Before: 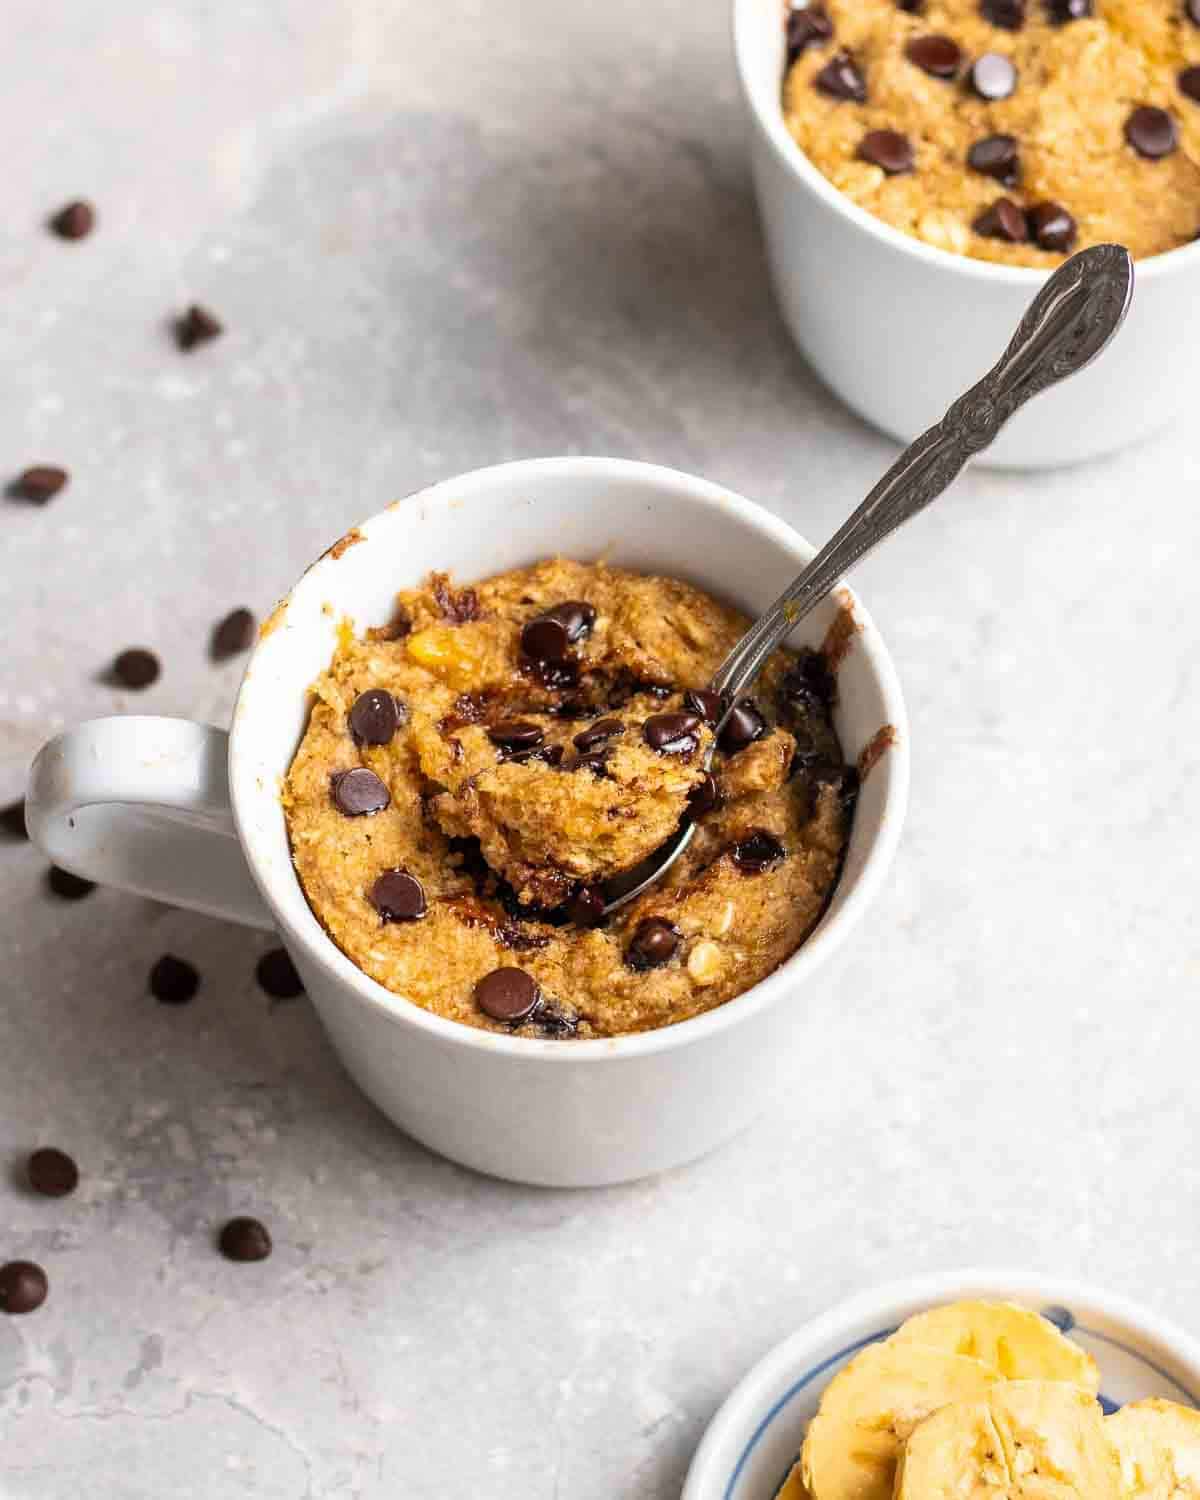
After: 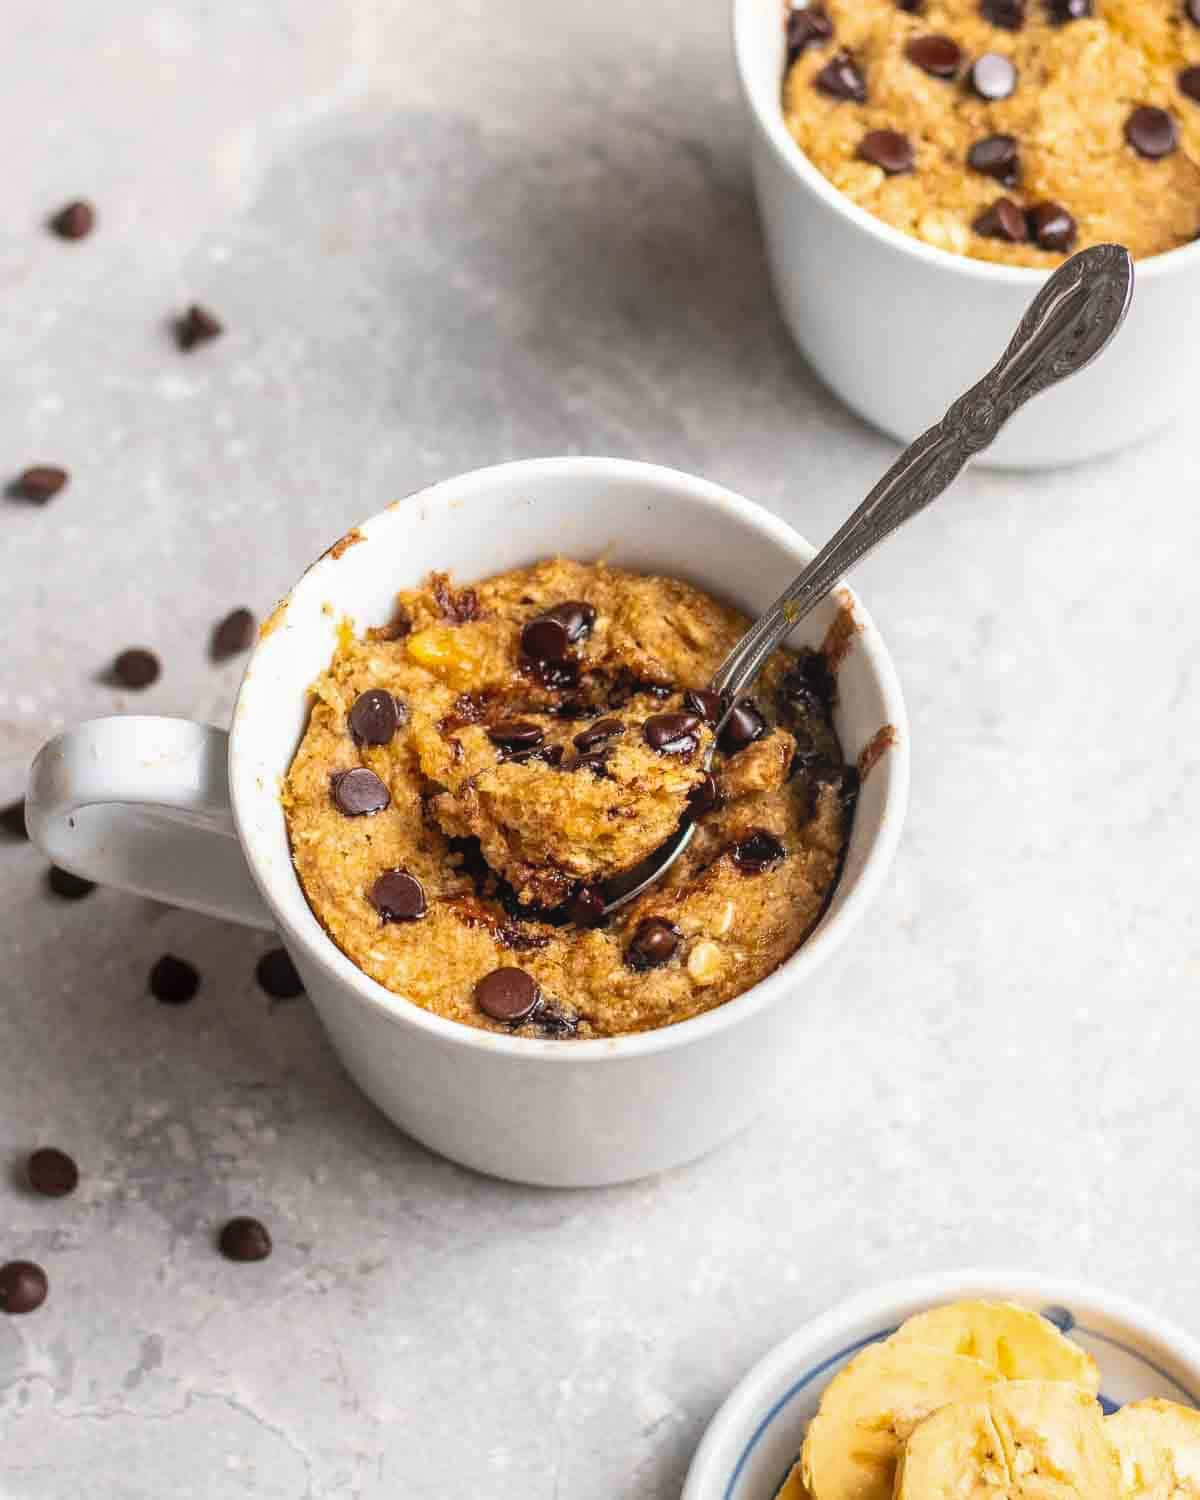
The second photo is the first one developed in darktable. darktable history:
local contrast: detail 110%
color zones: curves: ch0 [(0.25, 0.5) (0.423, 0.5) (0.443, 0.5) (0.521, 0.756) (0.568, 0.5) (0.576, 0.5) (0.75, 0.5)]; ch1 [(0.25, 0.5) (0.423, 0.5) (0.443, 0.5) (0.539, 0.873) (0.624, 0.565) (0.631, 0.5) (0.75, 0.5)]
